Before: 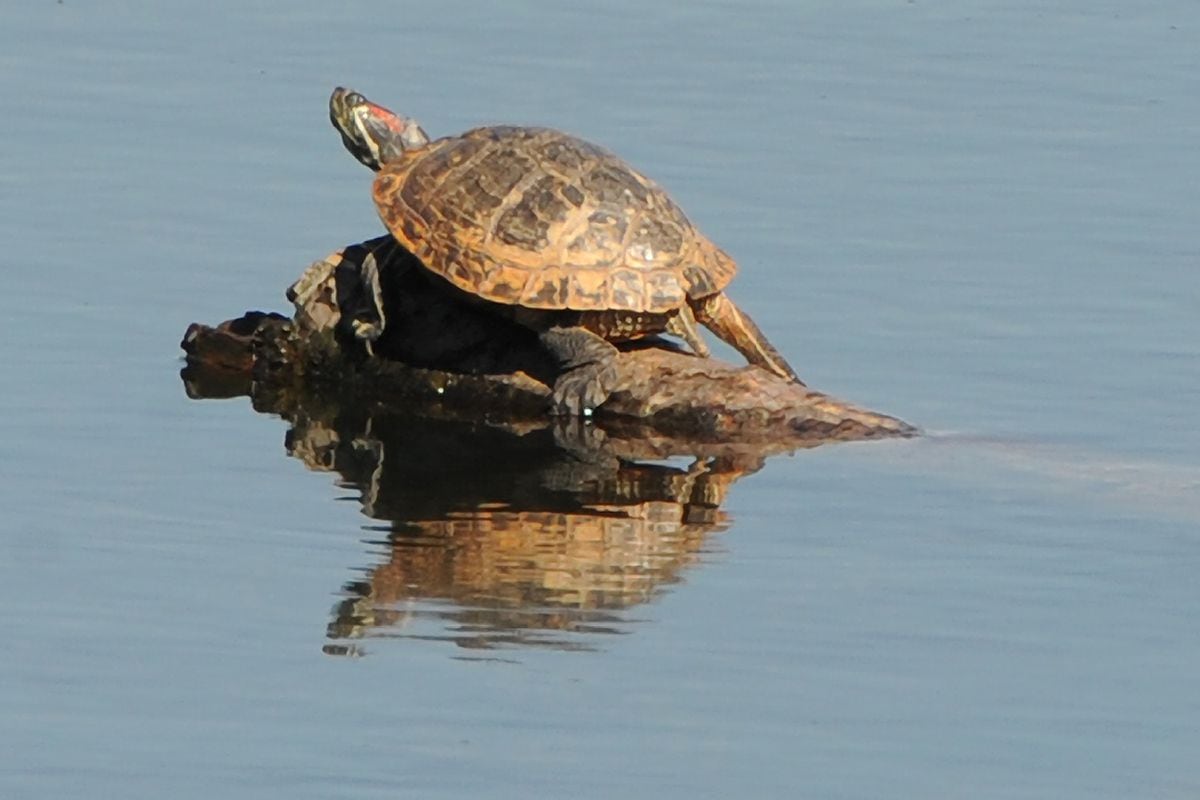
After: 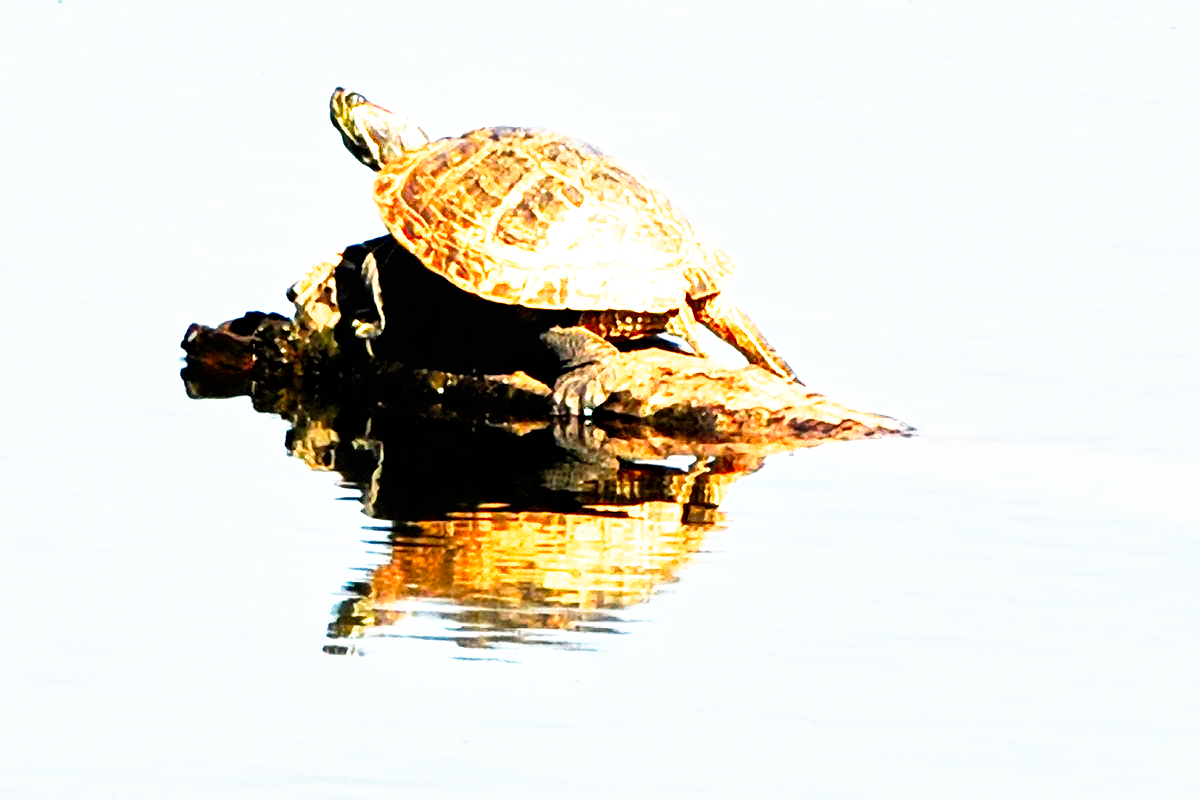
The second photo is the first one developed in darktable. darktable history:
tone curve: curves: ch0 [(0, 0) (0.003, 0.008) (0.011, 0.008) (0.025, 0.008) (0.044, 0.008) (0.069, 0.006) (0.1, 0.006) (0.136, 0.006) (0.177, 0.008) (0.224, 0.012) (0.277, 0.026) (0.335, 0.083) (0.399, 0.165) (0.468, 0.292) (0.543, 0.416) (0.623, 0.535) (0.709, 0.692) (0.801, 0.853) (0.898, 0.981) (1, 1)], preserve colors none
local contrast: mode bilateral grid, contrast 20, coarseness 50, detail 120%, midtone range 0.2
color zones: curves: ch0 [(0, 0.465) (0.092, 0.596) (0.289, 0.464) (0.429, 0.453) (0.571, 0.464) (0.714, 0.455) (0.857, 0.462) (1, 0.465)]
exposure: black level correction 0, exposure 2.088 EV, compensate exposure bias true, compensate highlight preservation false
filmic rgb: black relative exposure -7.75 EV, white relative exposure 4.4 EV, threshold 3 EV, target black luminance 0%, hardness 3.76, latitude 50.51%, contrast 1.074, highlights saturation mix 10%, shadows ↔ highlights balance -0.22%, color science v4 (2020), enable highlight reconstruction true
shadows and highlights: shadows 49, highlights -41, soften with gaussian
